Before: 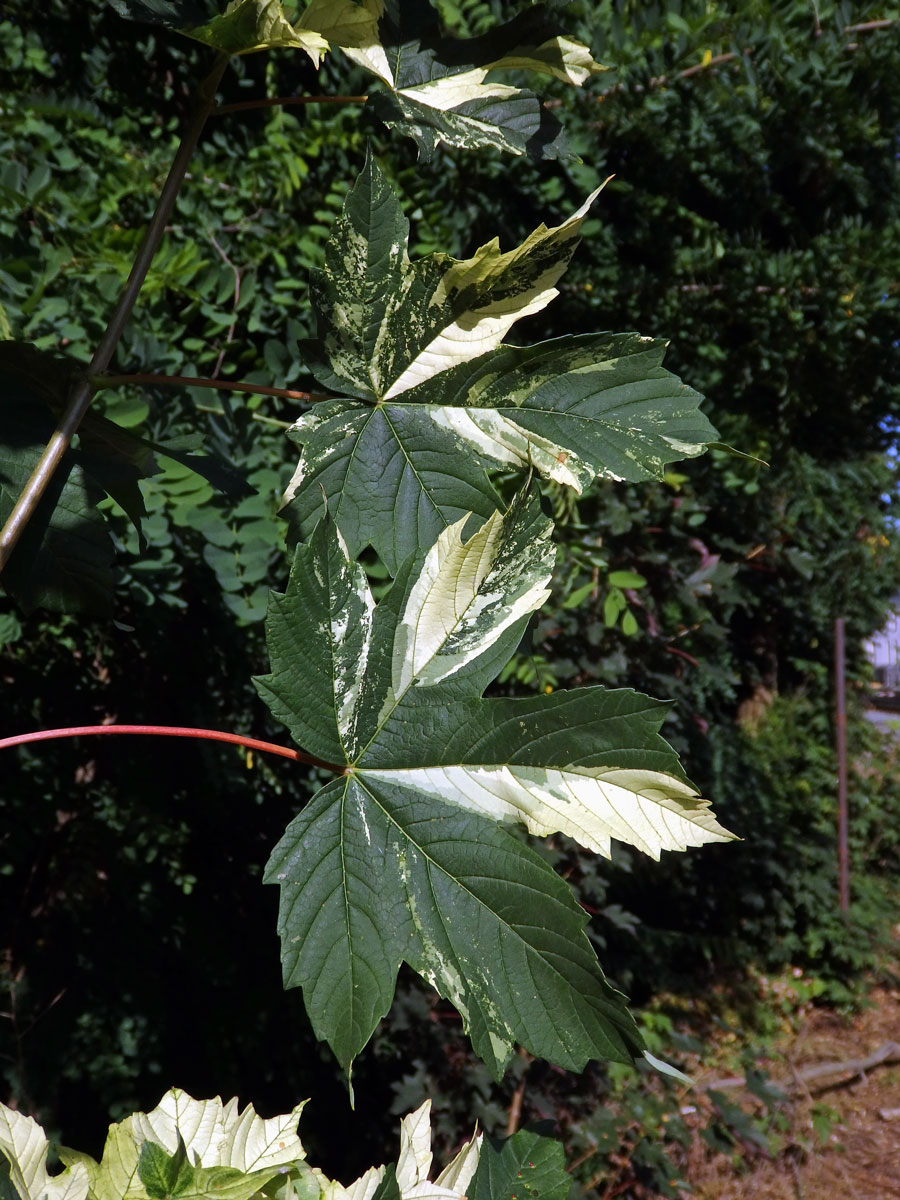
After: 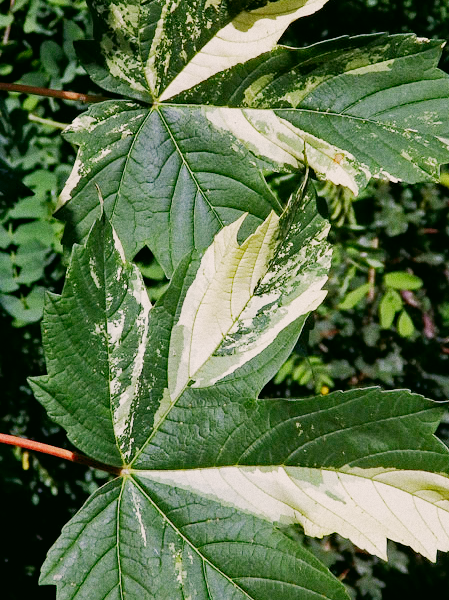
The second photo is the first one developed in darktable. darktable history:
crop: left 25%, top 25%, right 25%, bottom 25%
sigmoid: skew -0.2, preserve hue 0%, red attenuation 0.1, red rotation 0.035, green attenuation 0.1, green rotation -0.017, blue attenuation 0.15, blue rotation -0.052, base primaries Rec2020
shadows and highlights: on, module defaults
color correction: highlights a* 4.02, highlights b* 4.98, shadows a* -7.55, shadows b* 4.98
exposure: black level correction 0.001, exposure 1.05 EV, compensate exposure bias true, compensate highlight preservation false
grain: on, module defaults
haze removal: compatibility mode true, adaptive false
